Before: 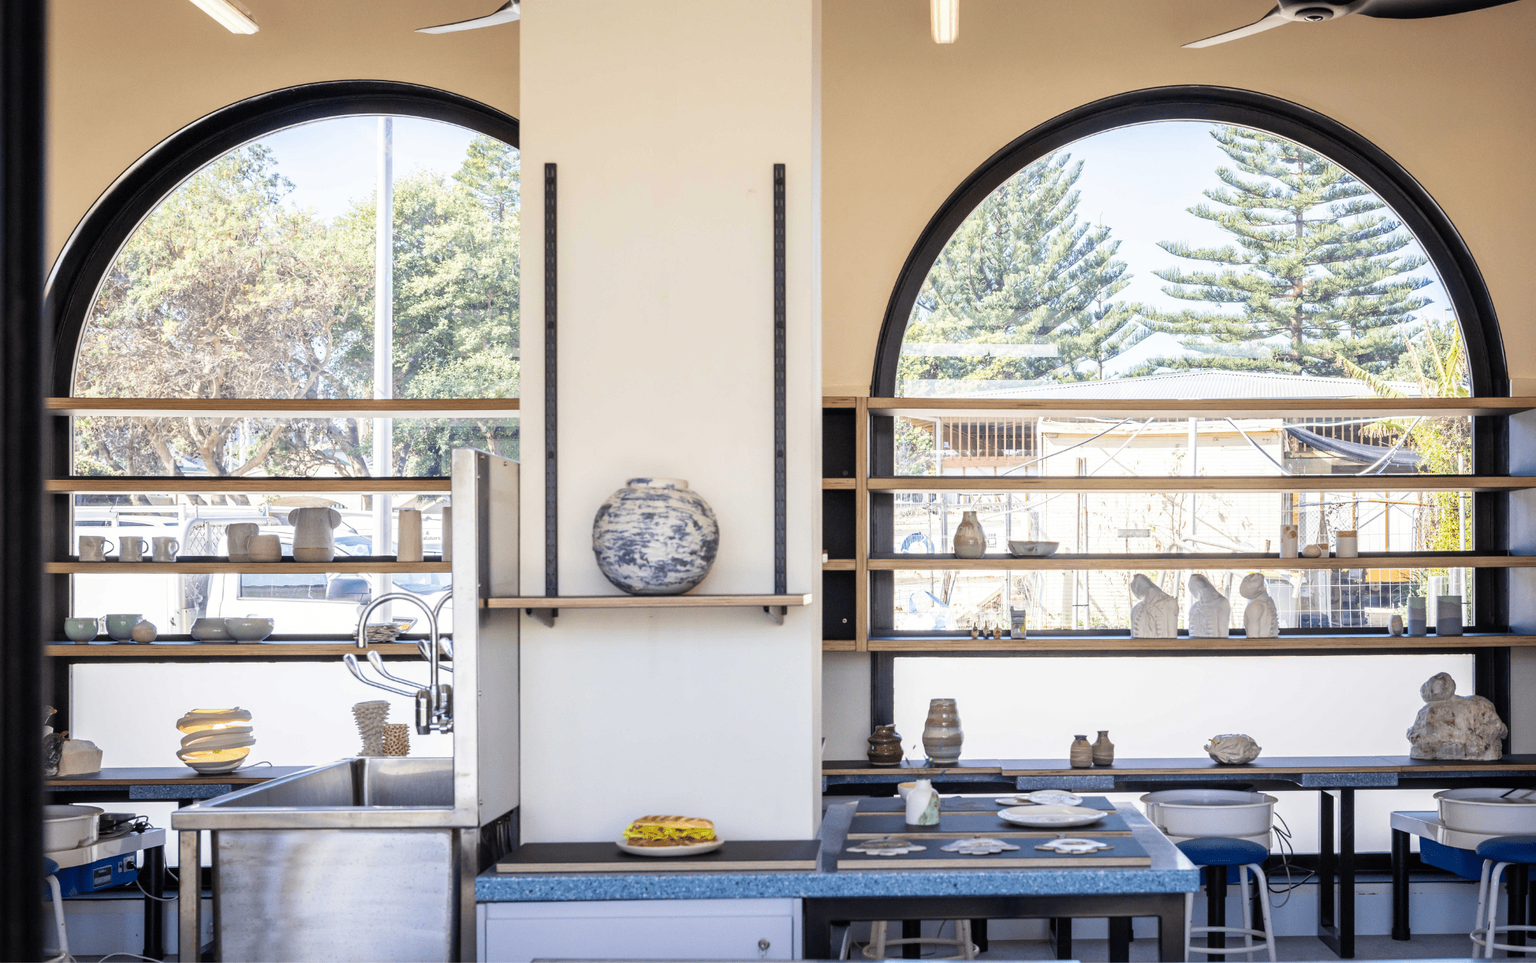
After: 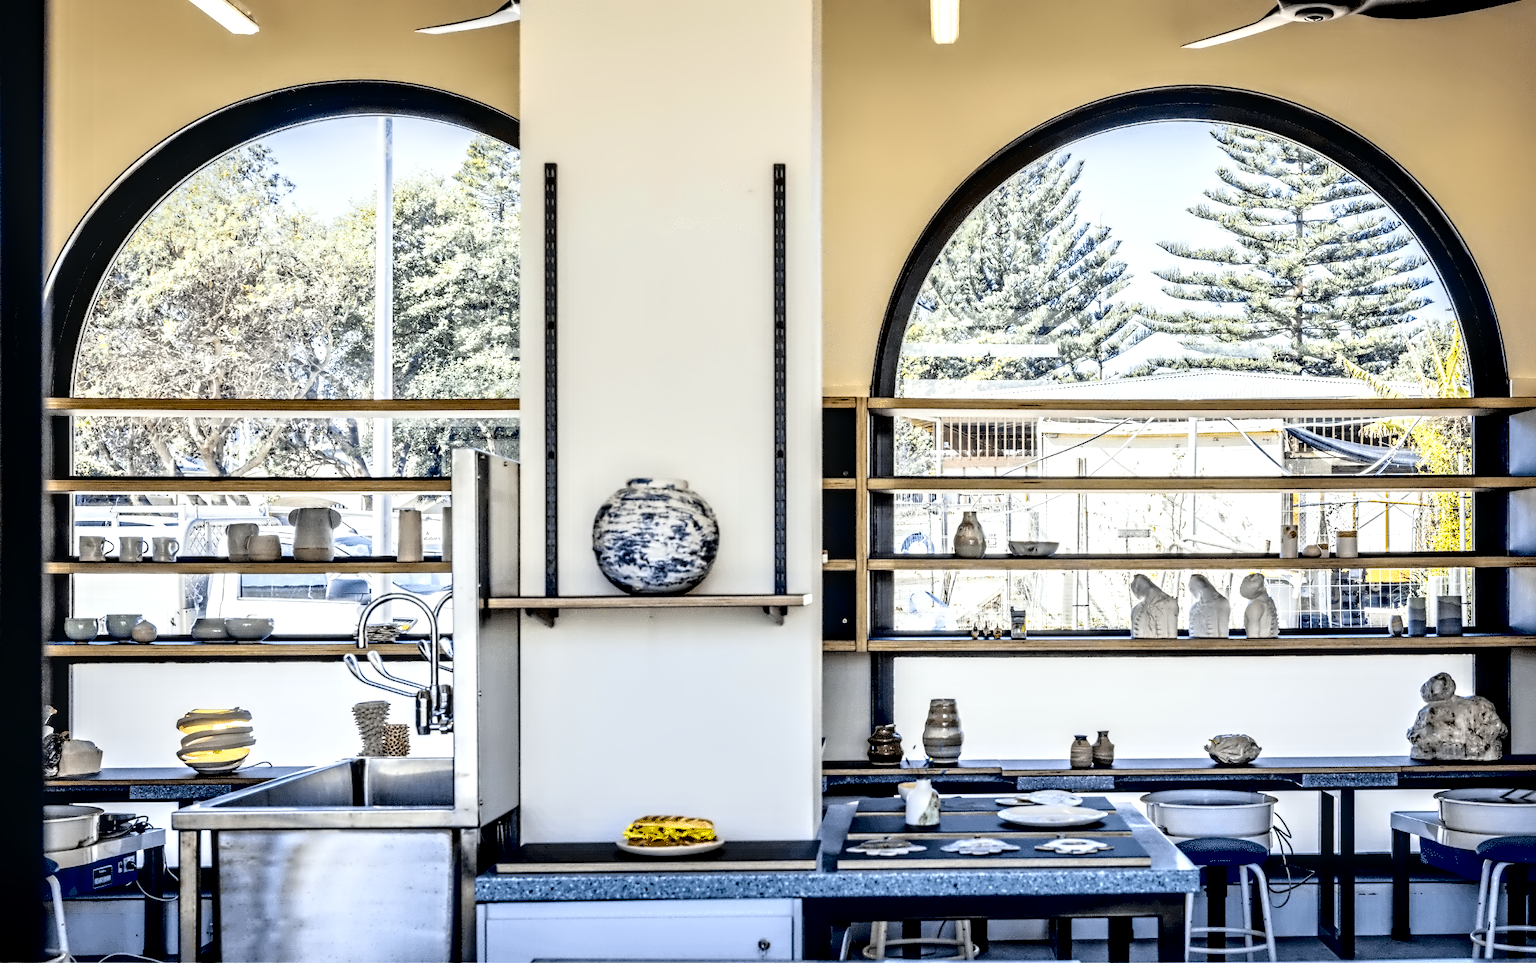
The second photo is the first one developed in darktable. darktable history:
exposure: black level correction 0.016, exposure -0.009 EV, compensate highlight preservation false
color zones: curves: ch0 [(0.224, 0.526) (0.75, 0.5)]; ch1 [(0.055, 0.526) (0.224, 0.761) (0.377, 0.526) (0.75, 0.5)]
tone curve: curves: ch0 [(0.014, 0.013) (0.088, 0.043) (0.208, 0.176) (0.257, 0.267) (0.406, 0.483) (0.489, 0.556) (0.667, 0.73) (0.793, 0.851) (0.994, 0.974)]; ch1 [(0, 0) (0.161, 0.092) (0.35, 0.33) (0.392, 0.392) (0.457, 0.467) (0.505, 0.497) (0.537, 0.518) (0.553, 0.53) (0.58, 0.567) (0.739, 0.697) (1, 1)]; ch2 [(0, 0) (0.346, 0.362) (0.448, 0.419) (0.502, 0.499) (0.533, 0.517) (0.556, 0.533) (0.629, 0.619) (0.717, 0.678) (1, 1)], color space Lab, independent channels, preserve colors none
tone equalizer: on, module defaults
contrast equalizer: octaves 7, y [[0.5, 0.542, 0.583, 0.625, 0.667, 0.708], [0.5 ×6], [0.5 ×6], [0, 0.033, 0.067, 0.1, 0.133, 0.167], [0, 0.05, 0.1, 0.15, 0.2, 0.25]]
local contrast: detail 150%
shadows and highlights: radius 125.46, shadows 30.51, highlights -30.51, low approximation 0.01, soften with gaussian
